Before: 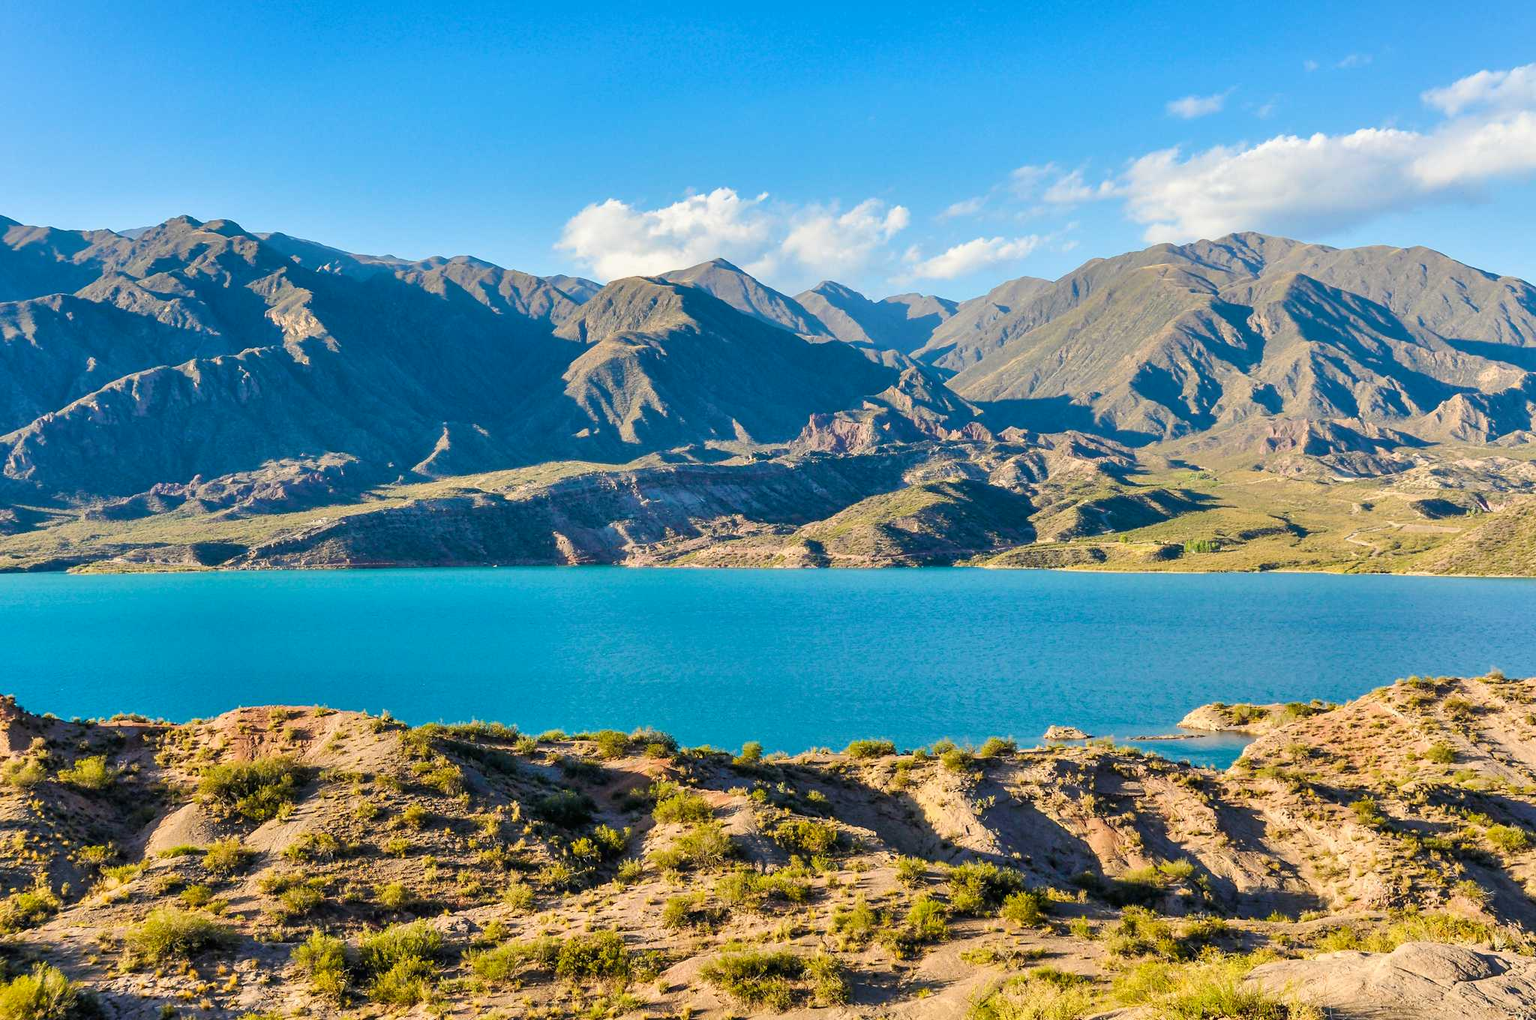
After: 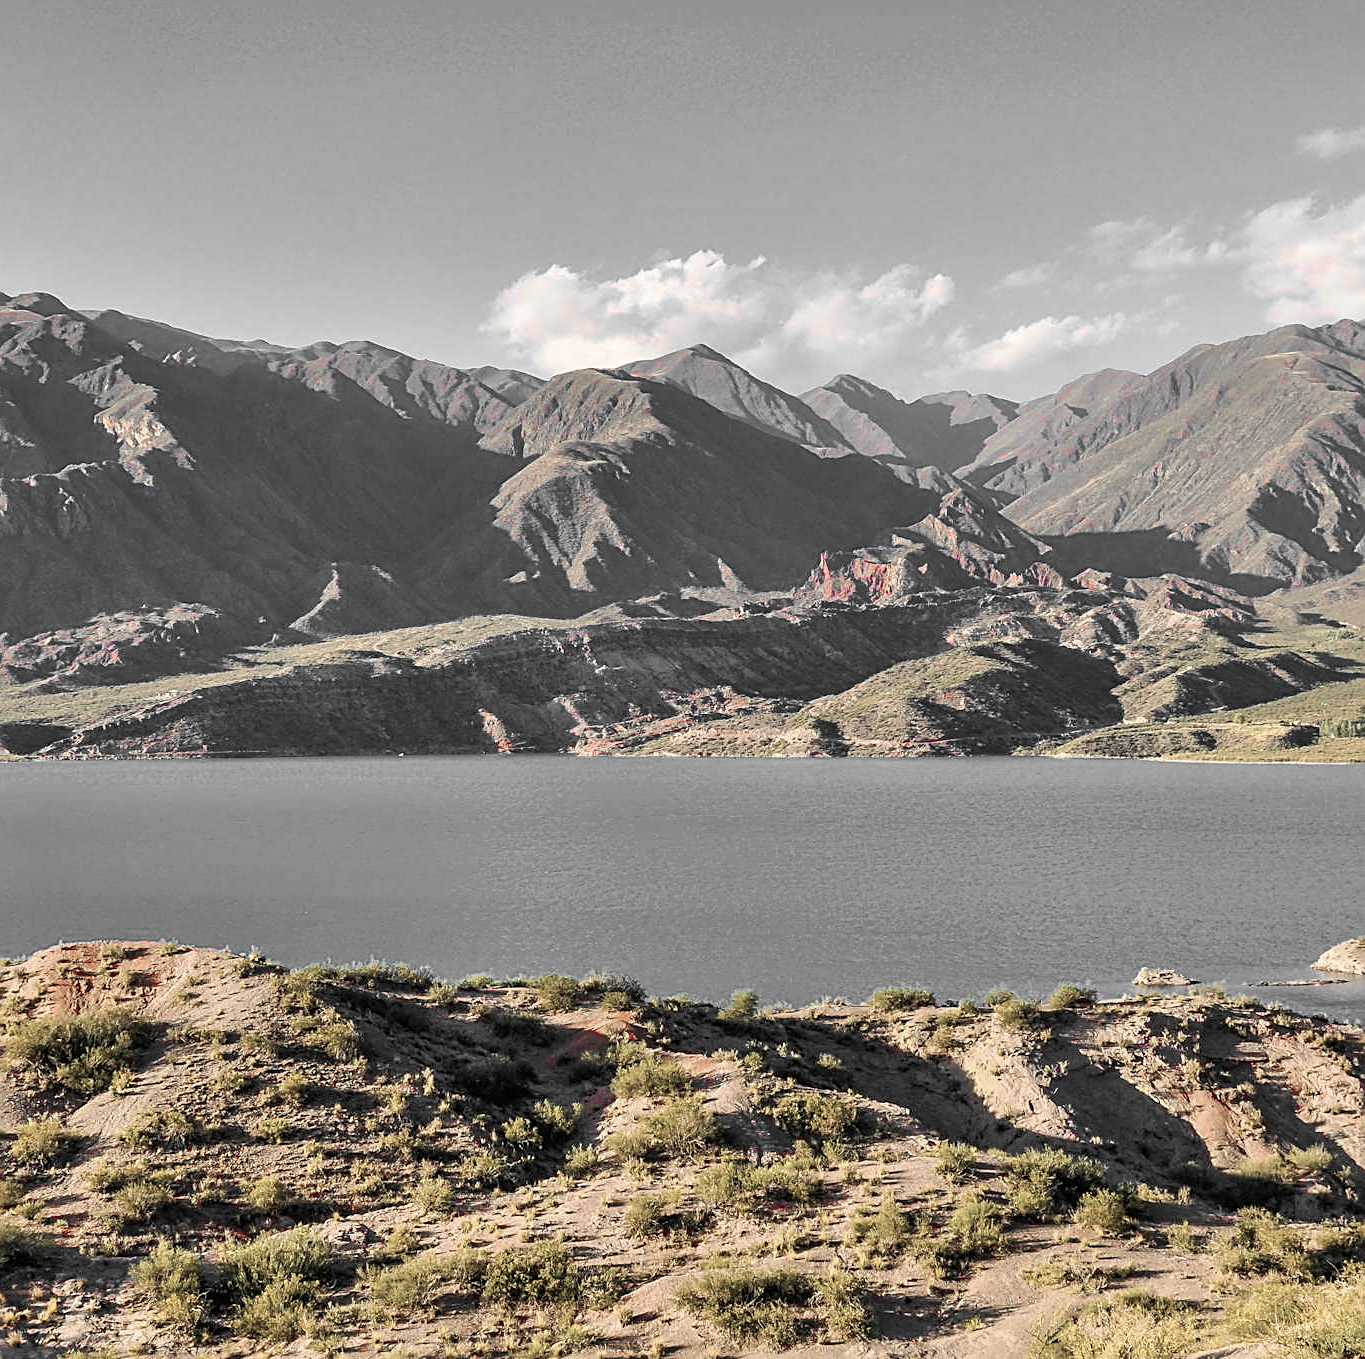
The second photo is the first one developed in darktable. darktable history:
sharpen: on, module defaults
color zones: curves: ch1 [(0, 0.831) (0.08, 0.771) (0.157, 0.268) (0.241, 0.207) (0.562, -0.005) (0.714, -0.013) (0.876, 0.01) (1, 0.831)]
crop and rotate: left 12.648%, right 20.685%
color correction: highlights a* 3.22, highlights b* 1.93, saturation 1.19
